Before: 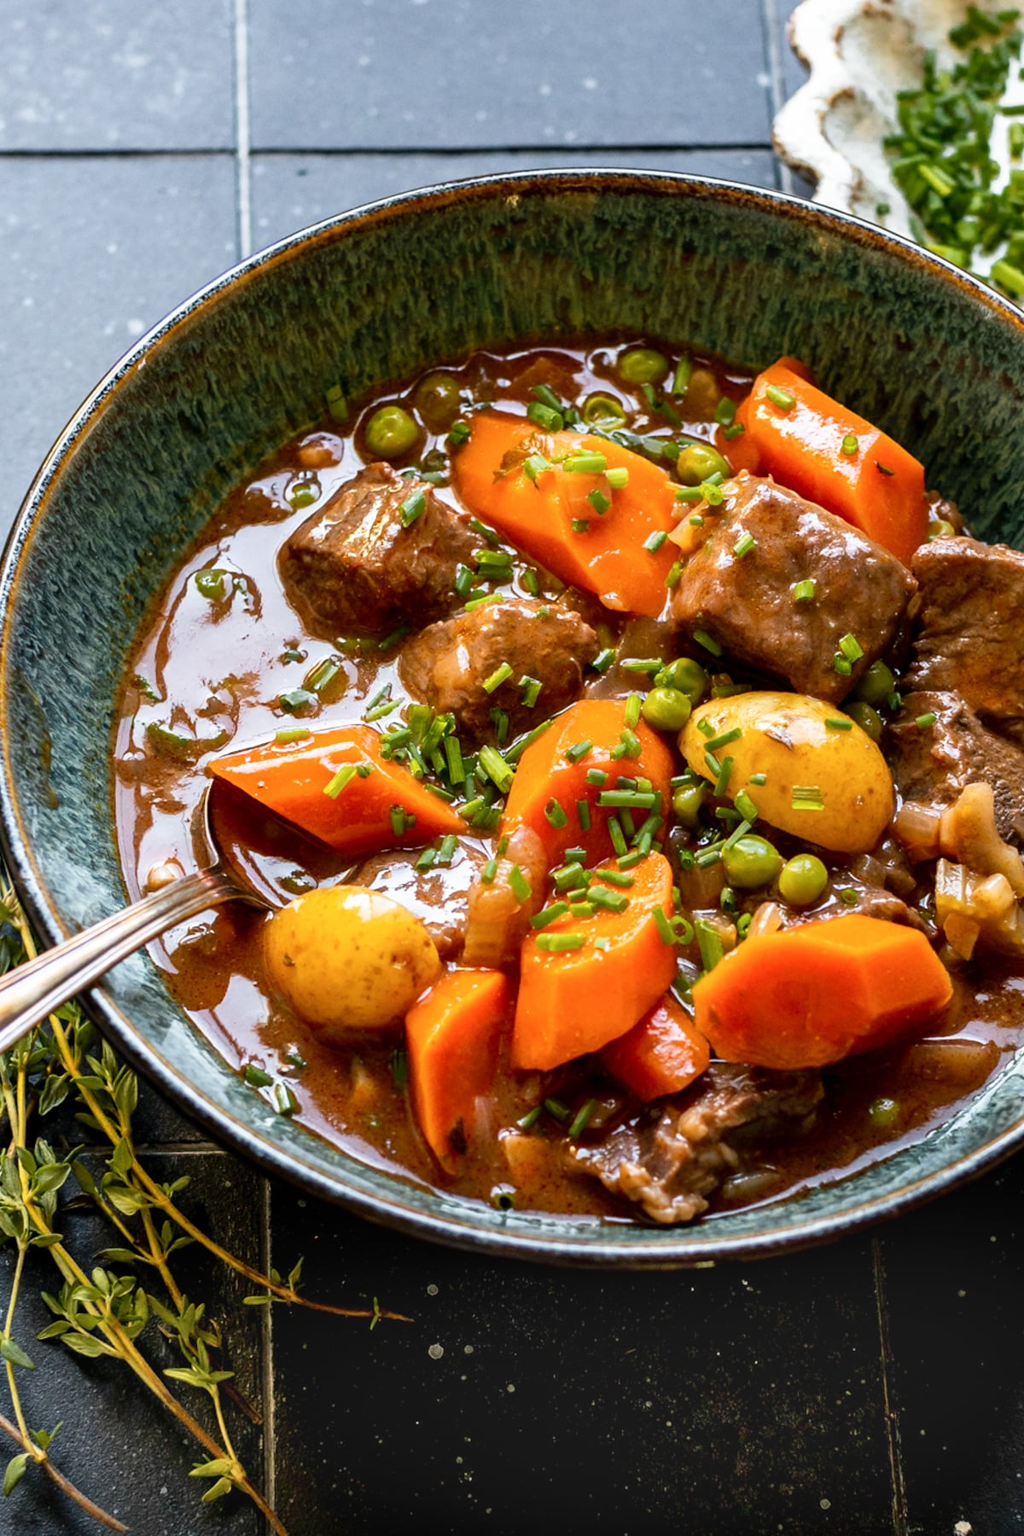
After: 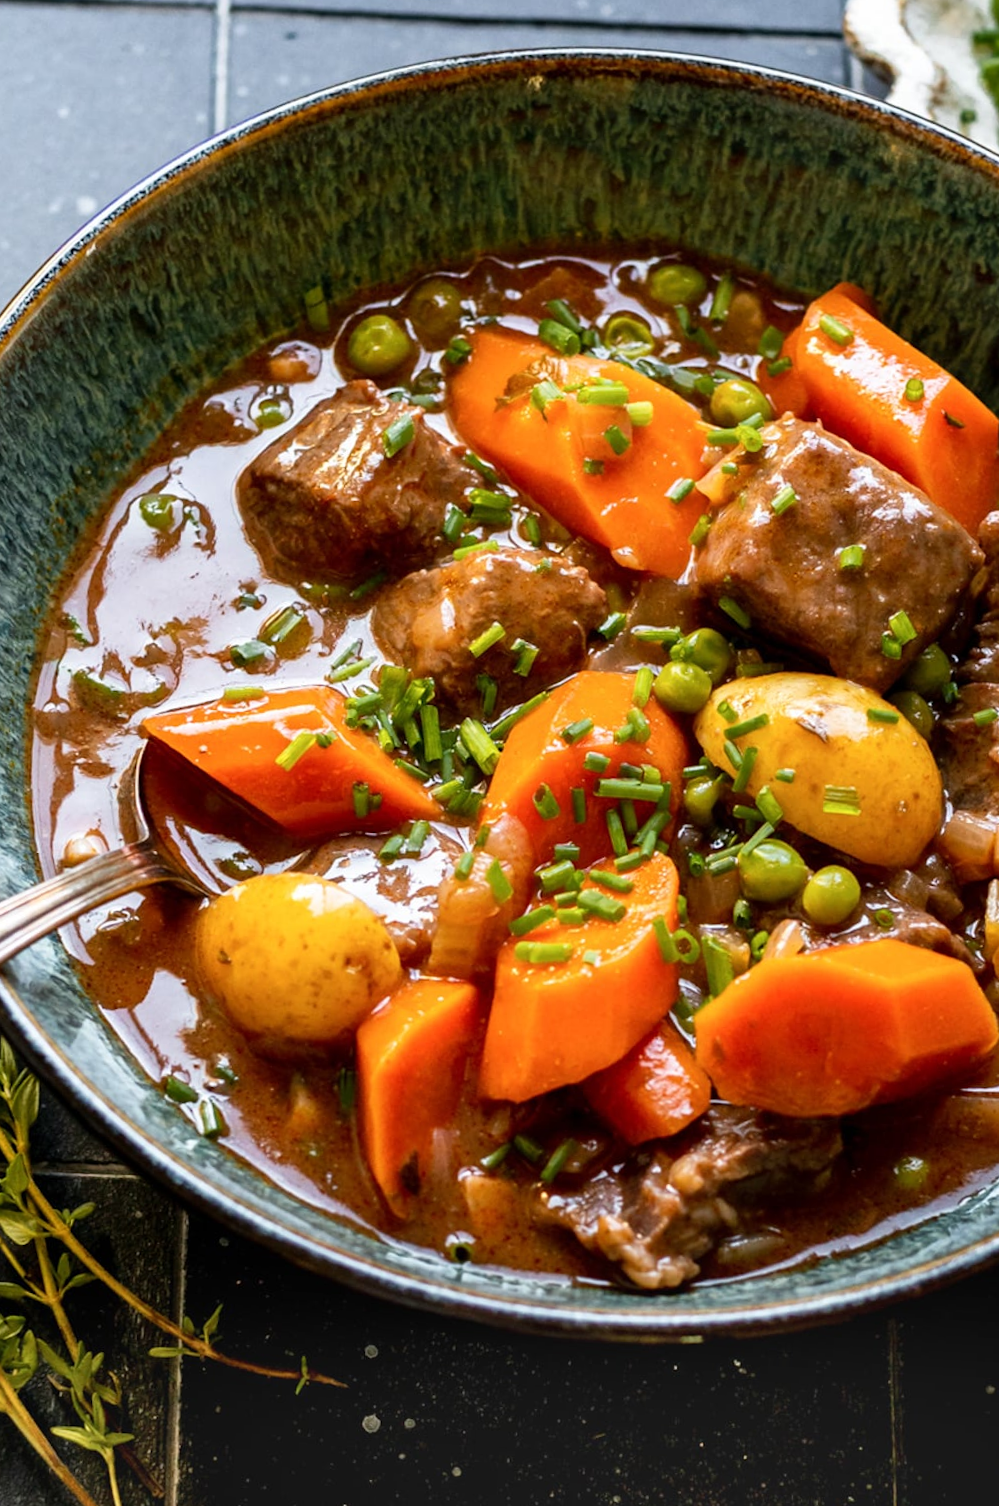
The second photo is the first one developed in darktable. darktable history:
crop and rotate: angle -3.16°, left 5.196%, top 5.215%, right 4.748%, bottom 4.286%
